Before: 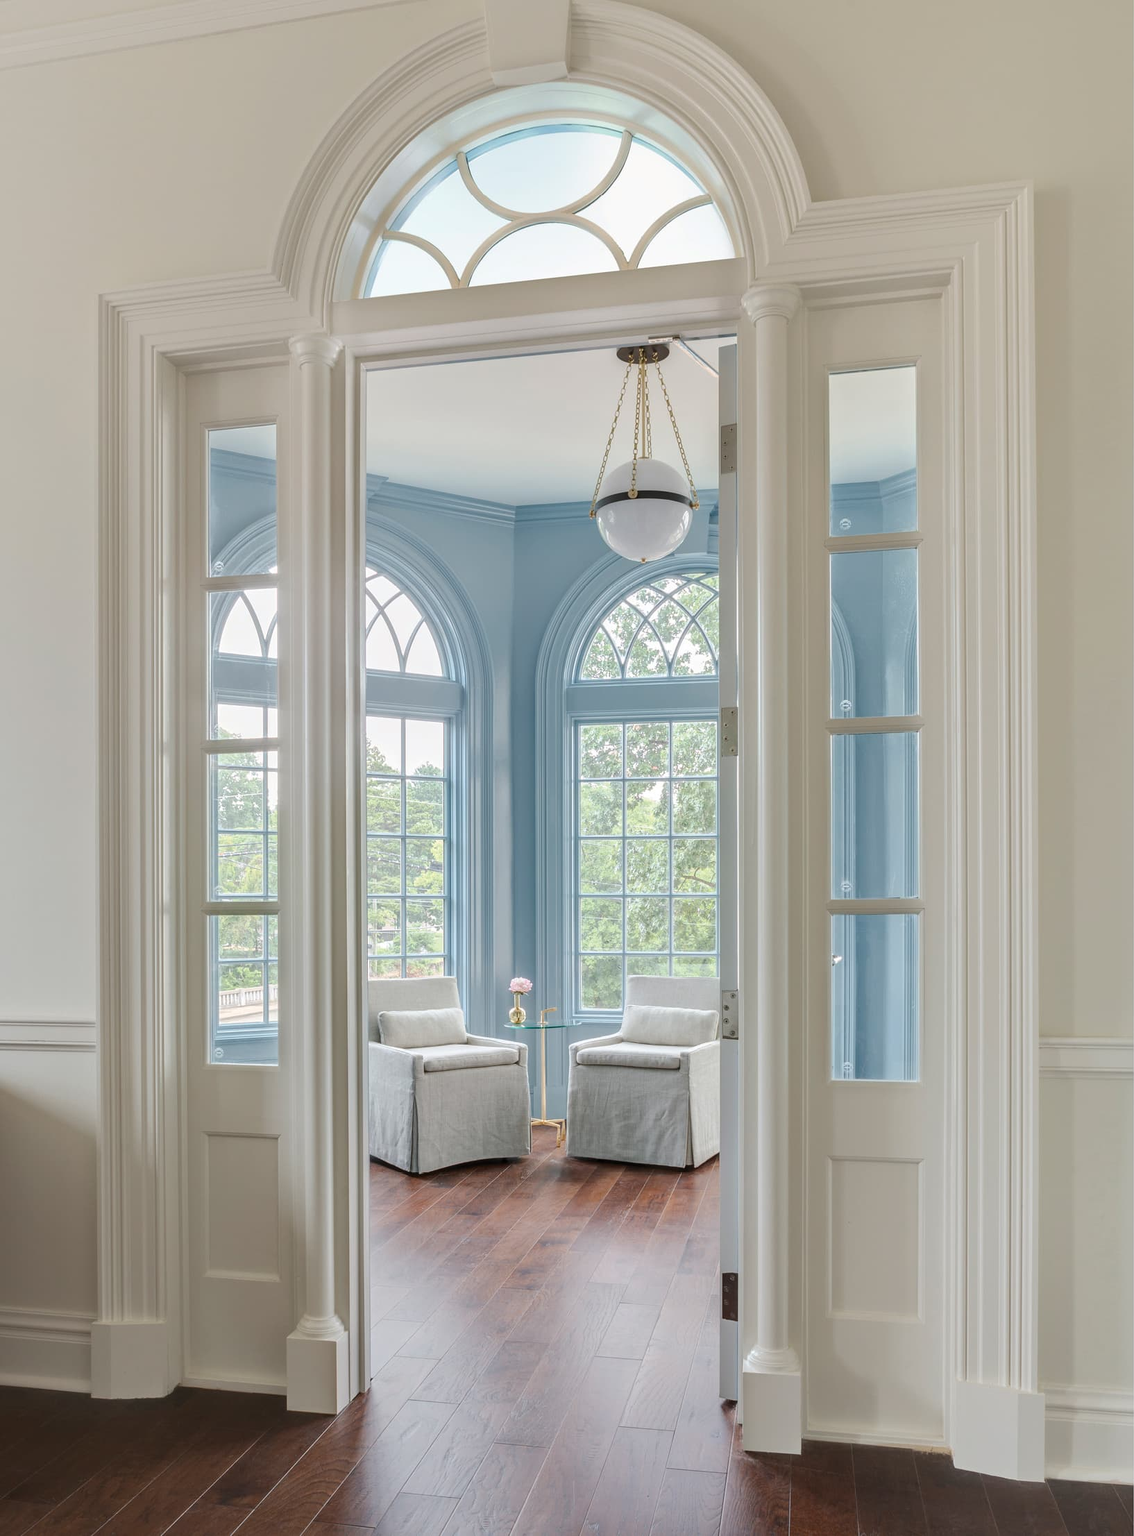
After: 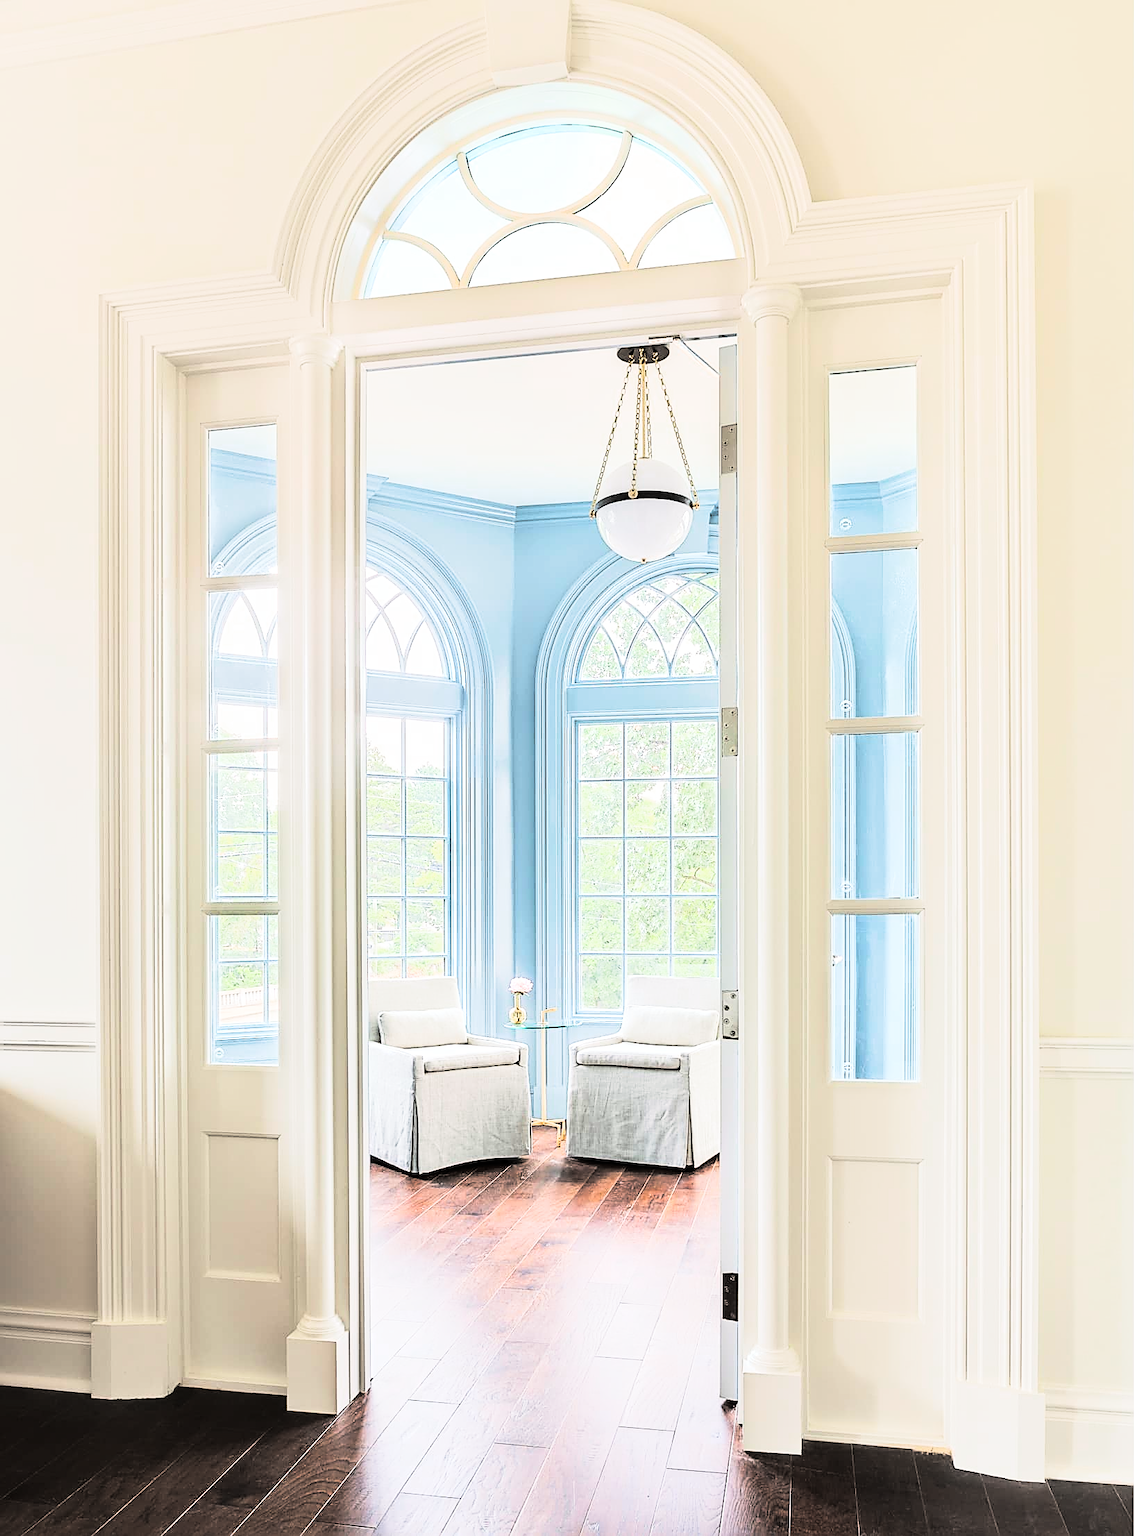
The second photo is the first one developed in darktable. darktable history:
contrast brightness saturation: saturation 0.13
sharpen: radius 1.685, amount 1.294
split-toning: shadows › hue 36°, shadows › saturation 0.05, highlights › hue 10.8°, highlights › saturation 0.15, compress 40%
rgb curve: curves: ch0 [(0, 0) (0.21, 0.15) (0.24, 0.21) (0.5, 0.75) (0.75, 0.96) (0.89, 0.99) (1, 1)]; ch1 [(0, 0.02) (0.21, 0.13) (0.25, 0.2) (0.5, 0.67) (0.75, 0.9) (0.89, 0.97) (1, 1)]; ch2 [(0, 0.02) (0.21, 0.13) (0.25, 0.2) (0.5, 0.67) (0.75, 0.9) (0.89, 0.97) (1, 1)], compensate middle gray true
